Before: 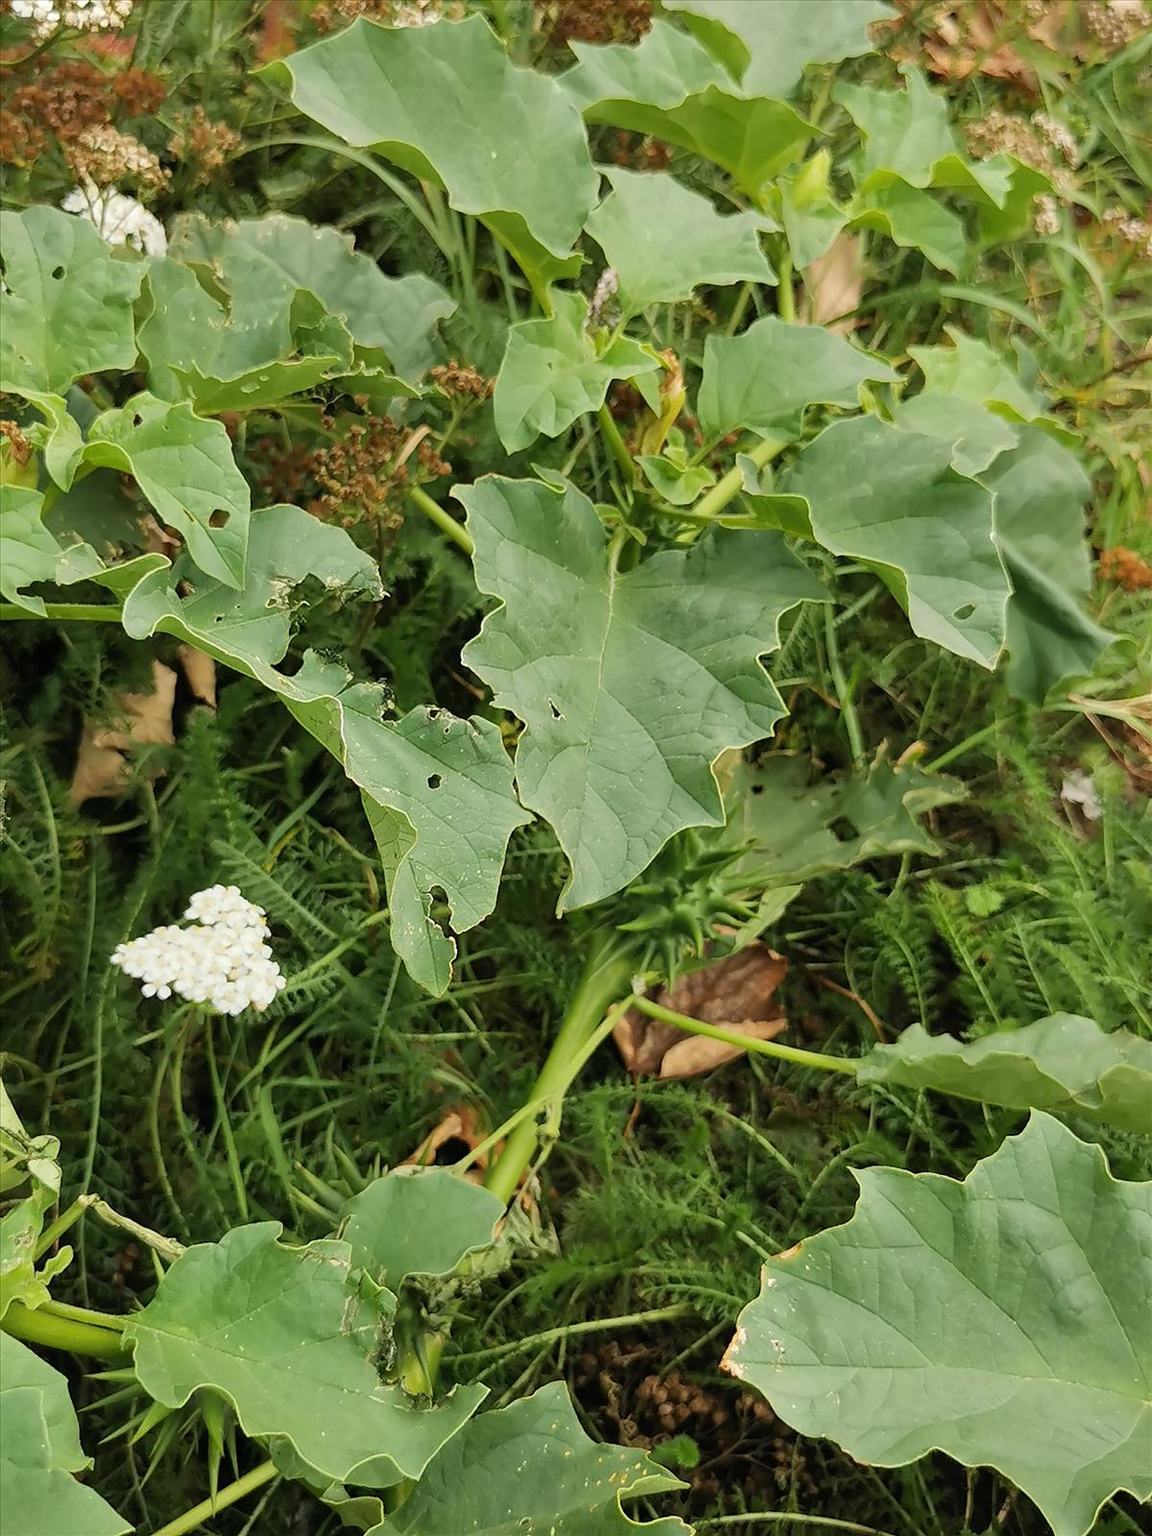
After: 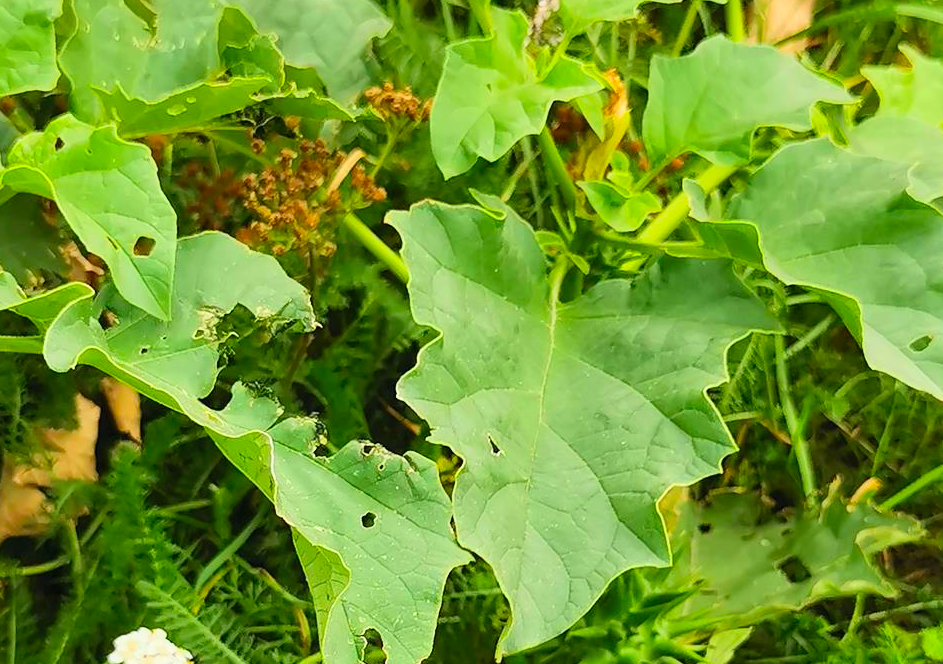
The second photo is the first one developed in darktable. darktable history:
contrast brightness saturation: contrast 0.2, brightness 0.2, saturation 0.8
crop: left 7.036%, top 18.398%, right 14.379%, bottom 40.043%
